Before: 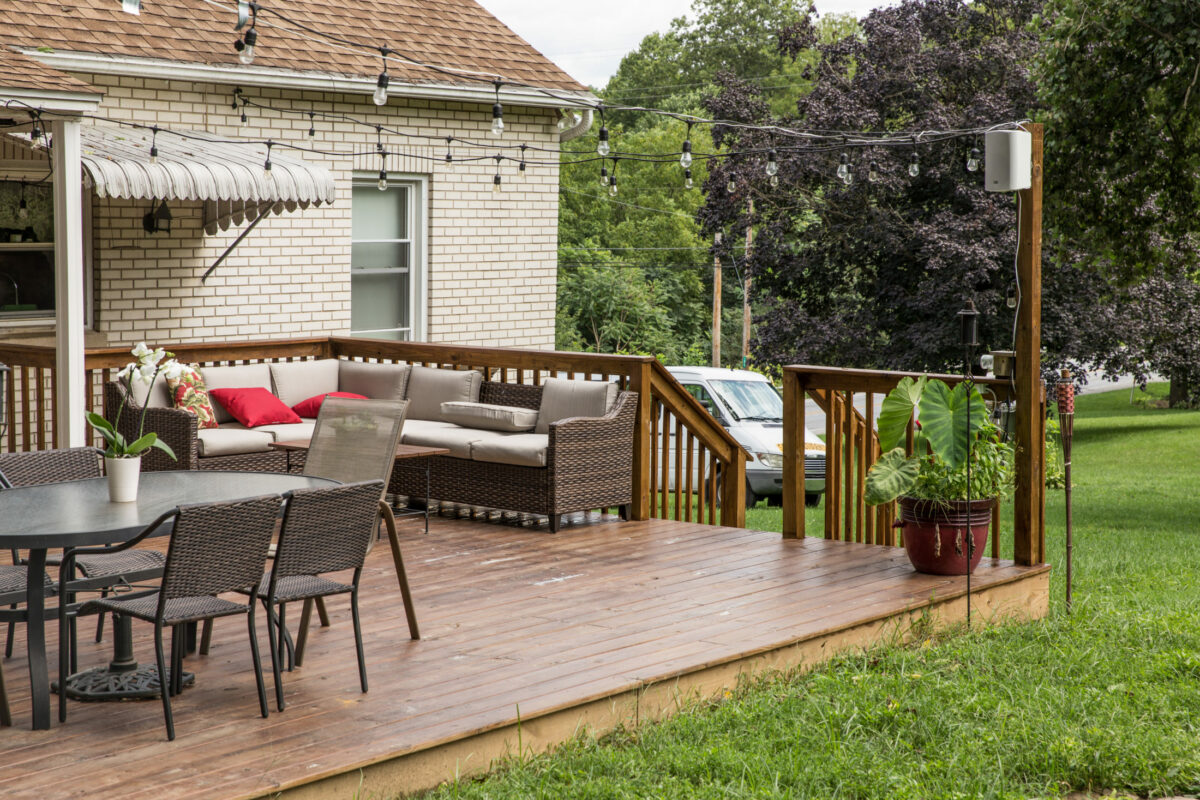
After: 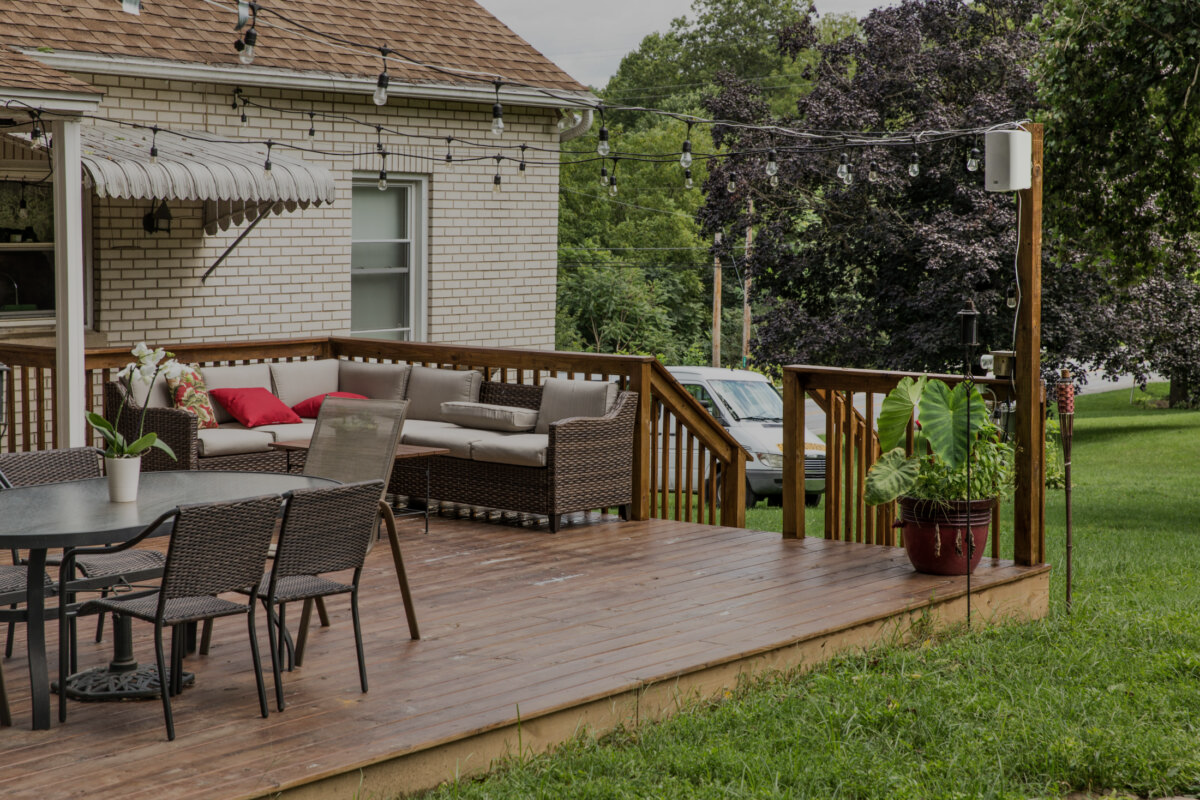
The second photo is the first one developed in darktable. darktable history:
exposure: exposure -0.993 EV, compensate highlight preservation false
shadows and highlights: low approximation 0.01, soften with gaussian
